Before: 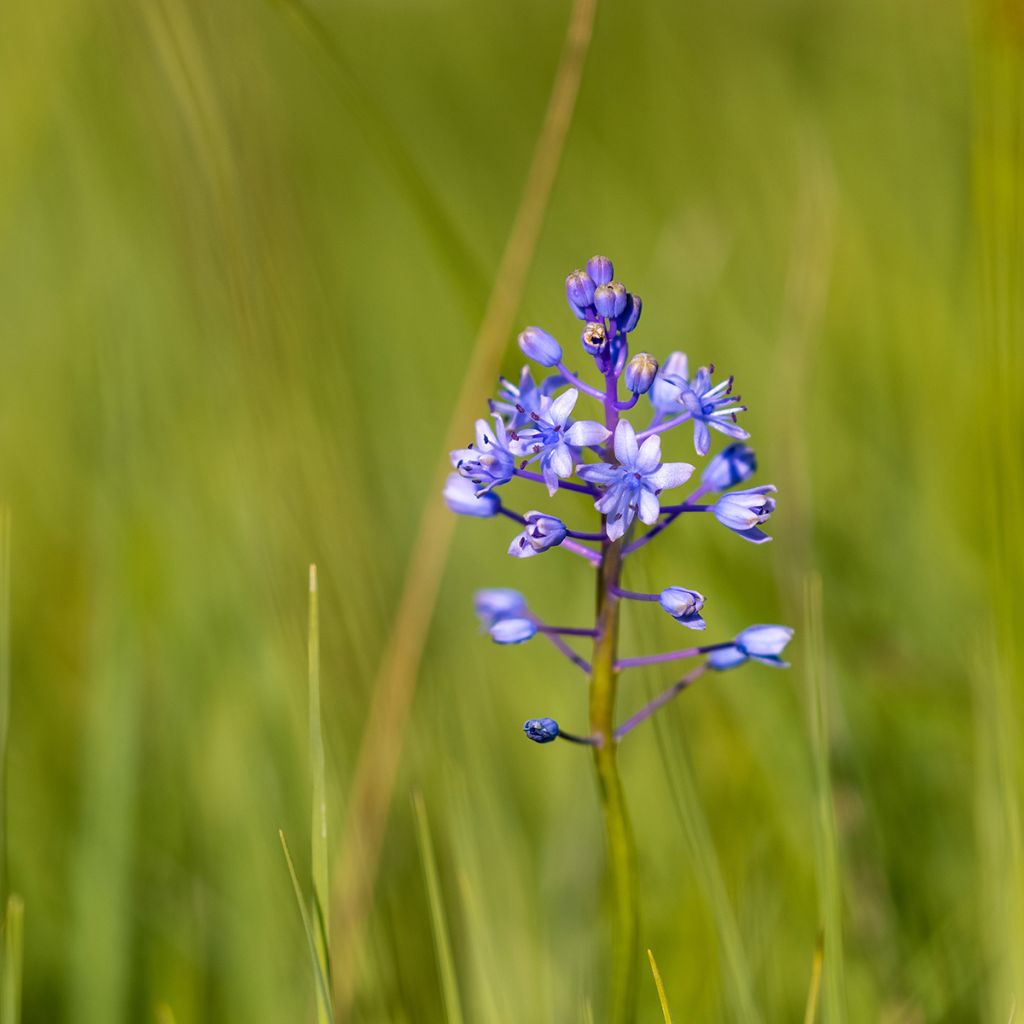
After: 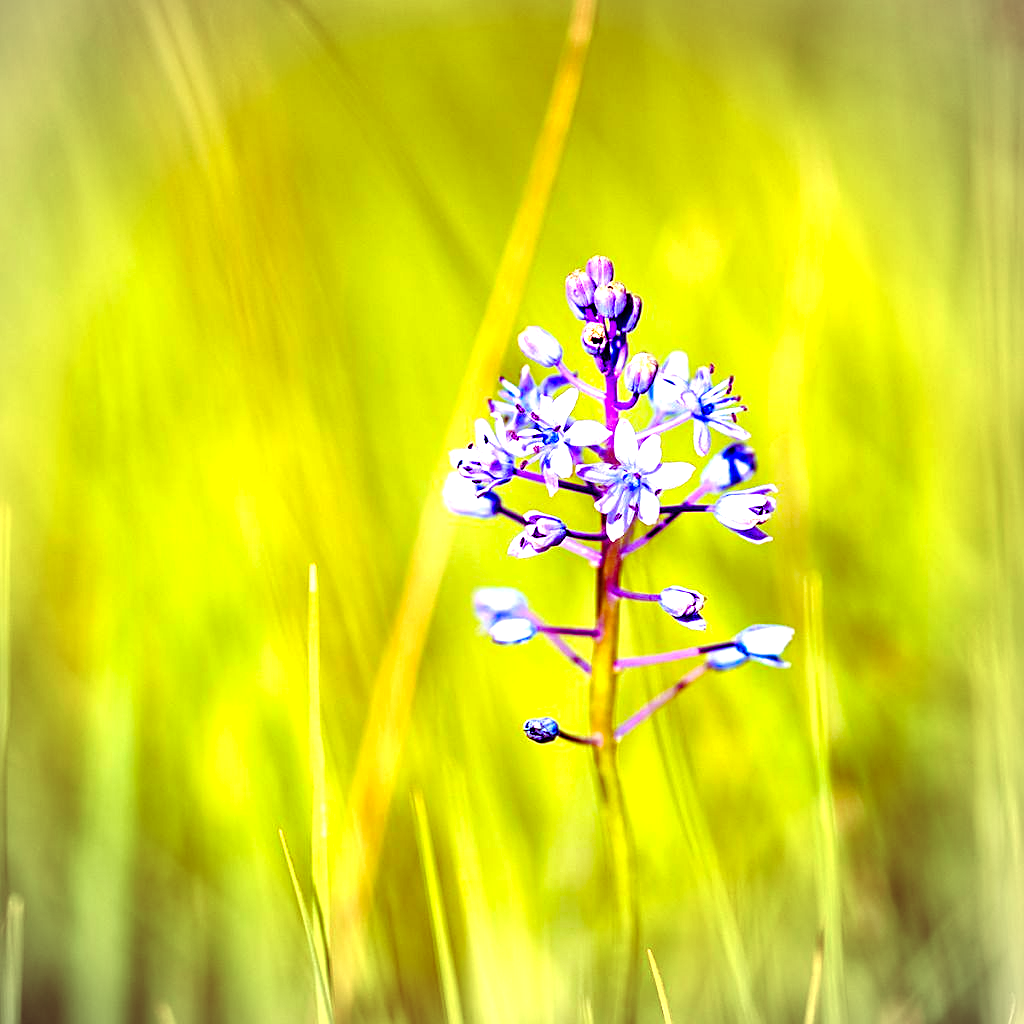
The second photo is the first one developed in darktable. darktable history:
vignetting: fall-off radius 60.9%, center (-0.031, -0.041)
color balance rgb: shadows lift › luminance -18.89%, shadows lift › chroma 35.364%, highlights gain › luminance 6.657%, highlights gain › chroma 1.933%, highlights gain › hue 91.76°, global offset › luminance -0.243%, linear chroma grading › shadows 10.641%, linear chroma grading › highlights 10.628%, linear chroma grading › global chroma 14.512%, linear chroma grading › mid-tones 14.614%, perceptual saturation grading › global saturation 25.642%, perceptual saturation grading › highlights -50.45%, perceptual saturation grading › shadows 30.513%, perceptual brilliance grading › global brilliance 17.549%, global vibrance 24.796%
exposure: black level correction 0, exposure 1.001 EV, compensate exposure bias true, compensate highlight preservation false
sharpen: on, module defaults
